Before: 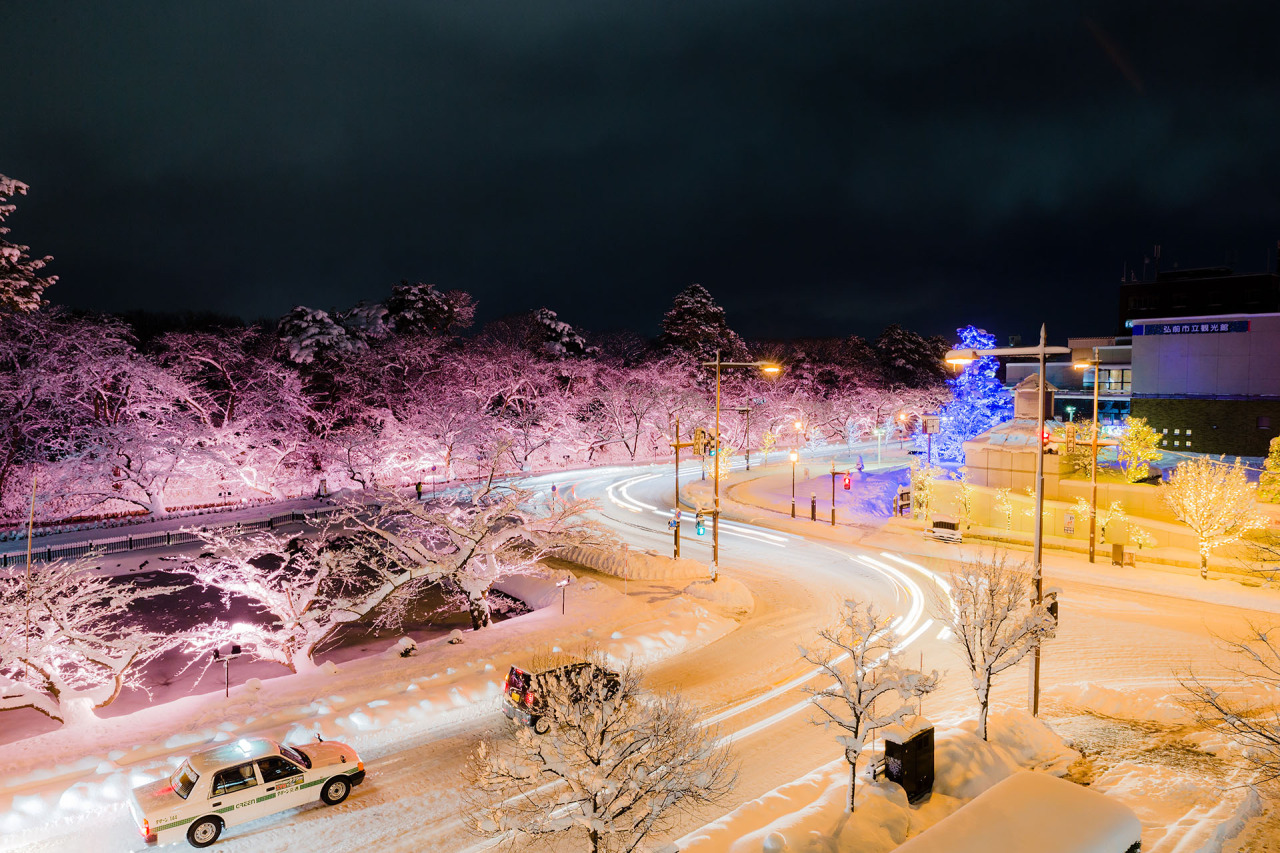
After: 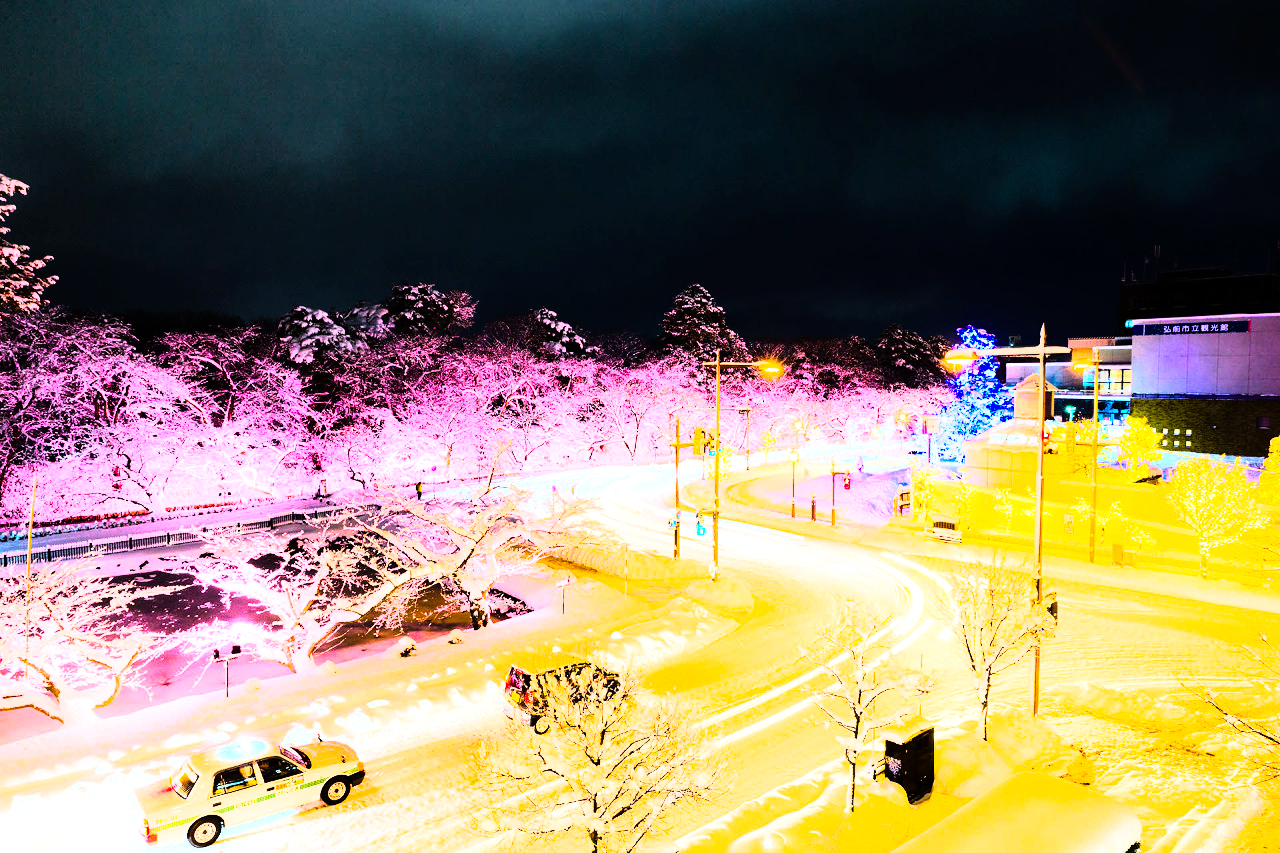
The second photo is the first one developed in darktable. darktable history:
rgb curve: curves: ch0 [(0, 0) (0.21, 0.15) (0.24, 0.21) (0.5, 0.75) (0.75, 0.96) (0.89, 0.99) (1, 1)]; ch1 [(0, 0.02) (0.21, 0.13) (0.25, 0.2) (0.5, 0.67) (0.75, 0.9) (0.89, 0.97) (1, 1)]; ch2 [(0, 0.02) (0.21, 0.13) (0.25, 0.2) (0.5, 0.67) (0.75, 0.9) (0.89, 0.97) (1, 1)], compensate middle gray true
color balance rgb: linear chroma grading › global chroma 15%, perceptual saturation grading › global saturation 30%
exposure: black level correction 0, exposure 1 EV, compensate highlight preservation false
